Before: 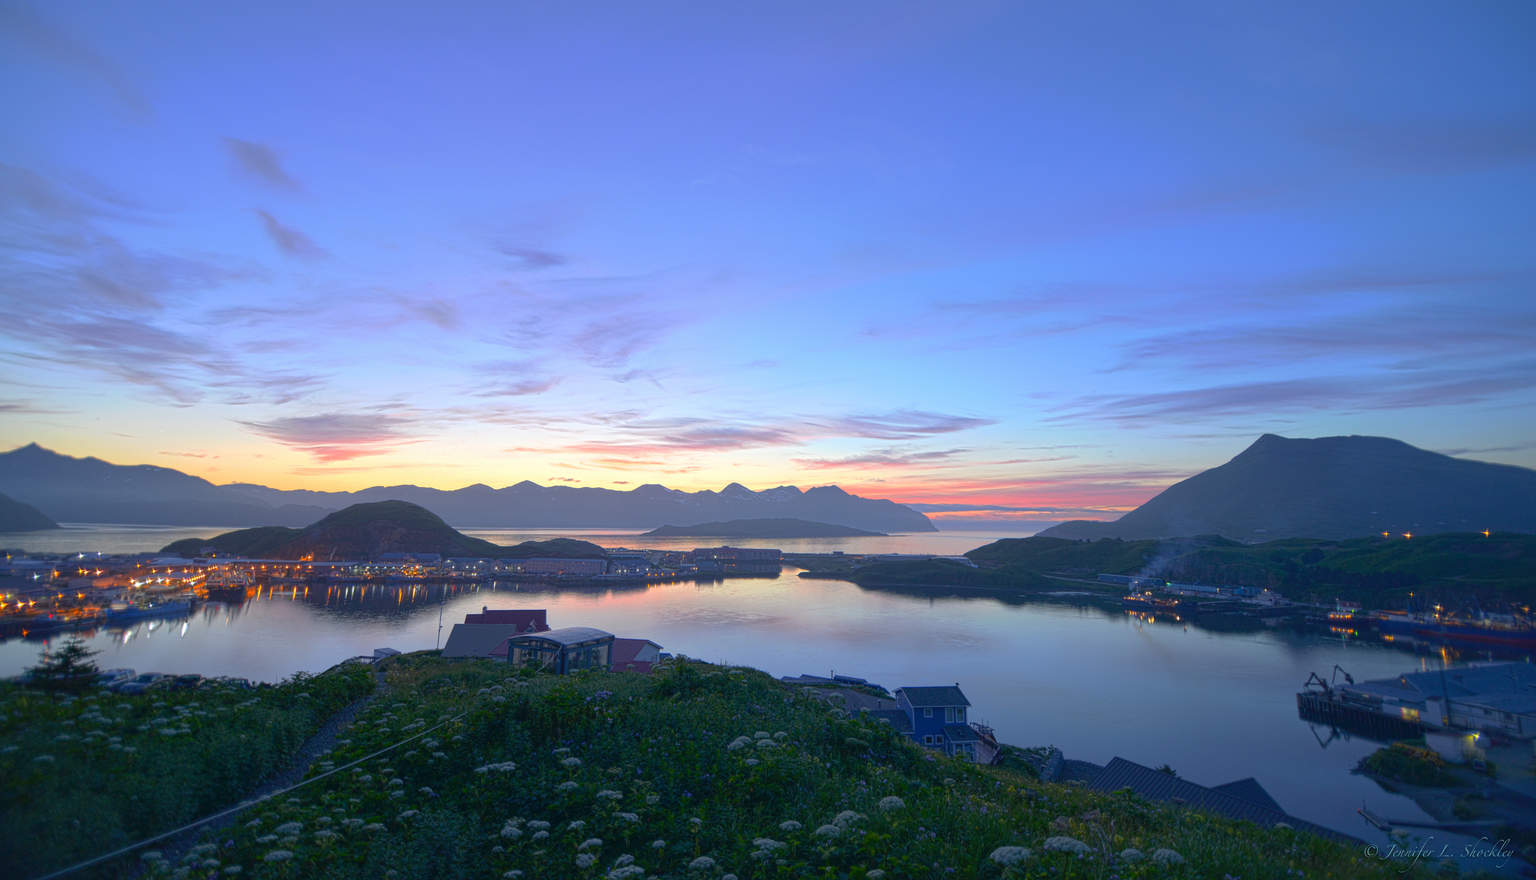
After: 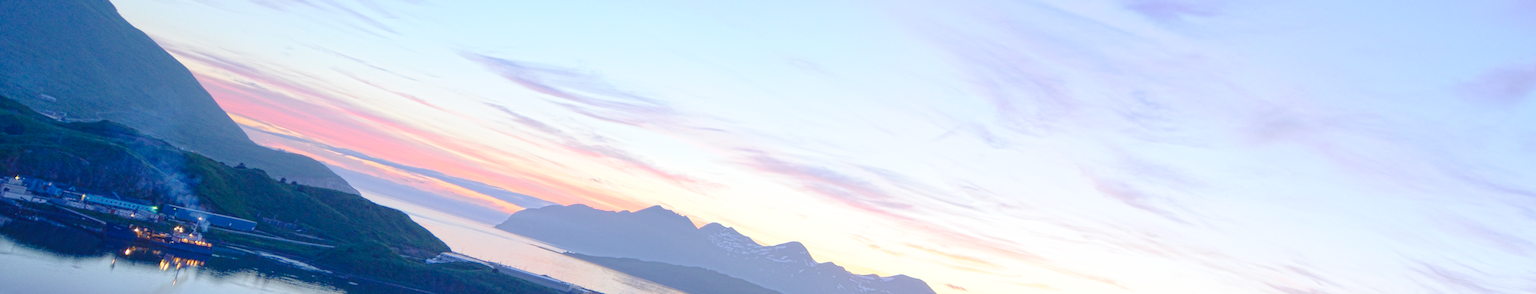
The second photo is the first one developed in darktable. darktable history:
base curve: curves: ch0 [(0, 0) (0.032, 0.037) (0.105, 0.228) (0.435, 0.76) (0.856, 0.983) (1, 1)], preserve colors none
crop and rotate: angle 16.12°, top 30.835%, bottom 35.653%
